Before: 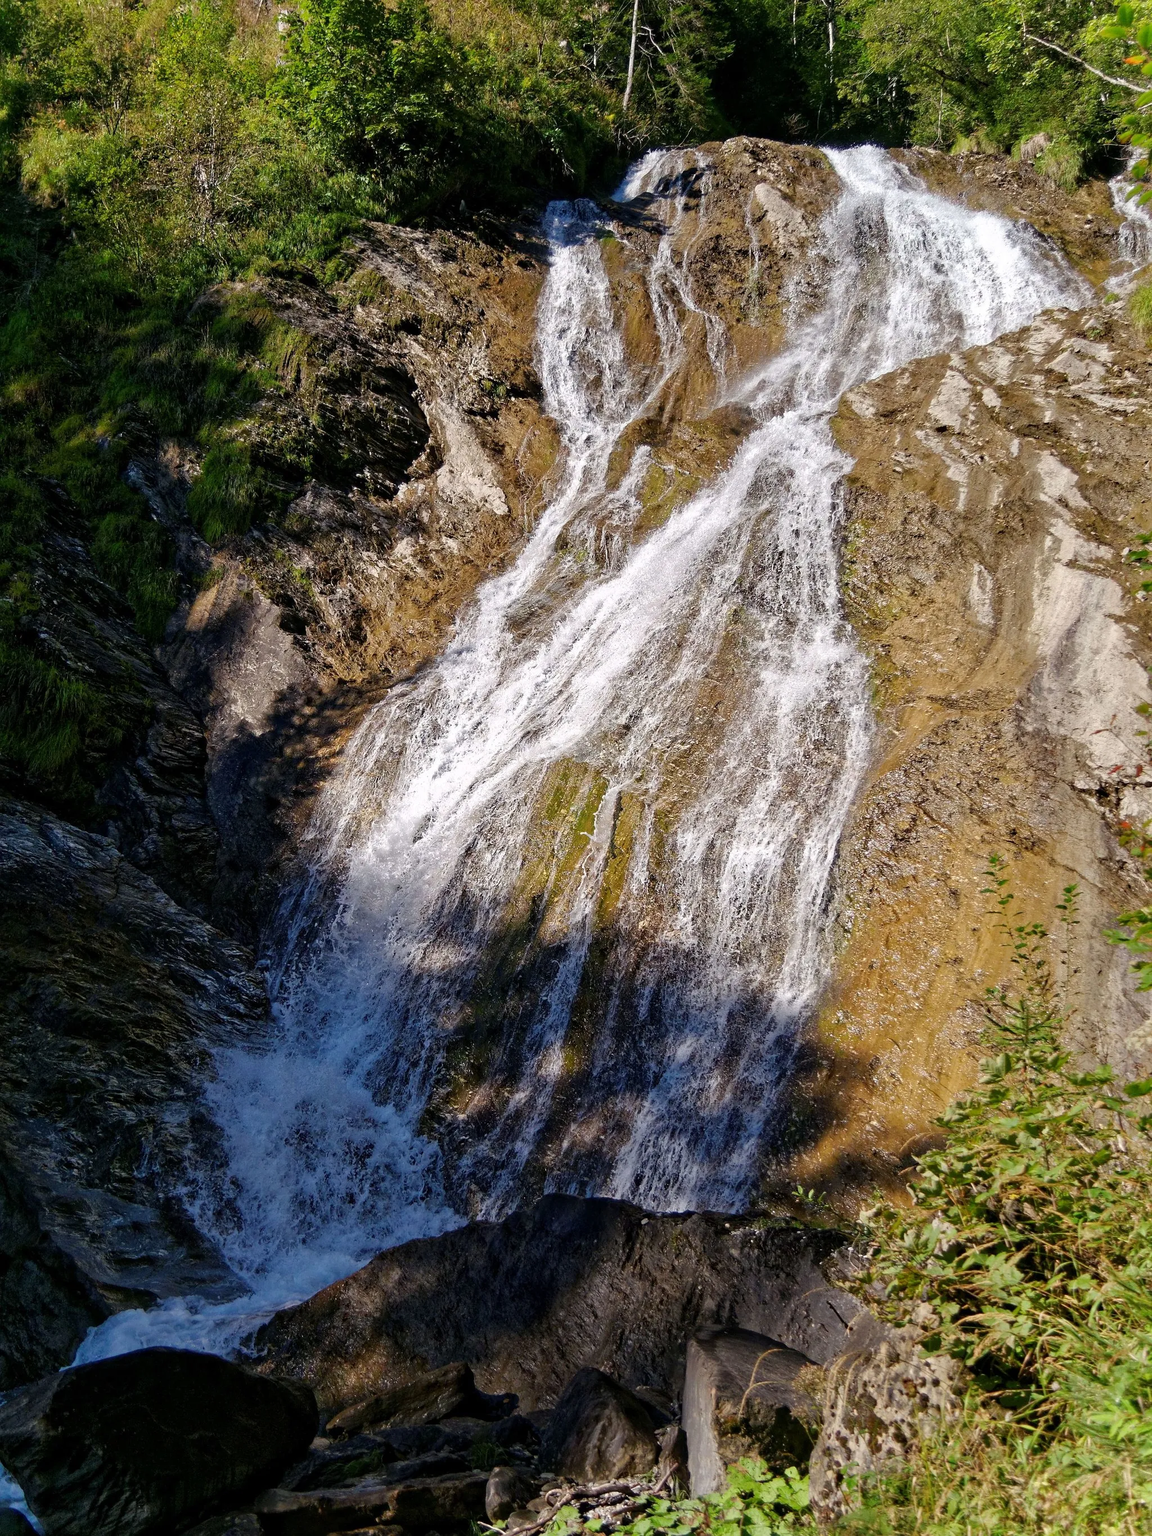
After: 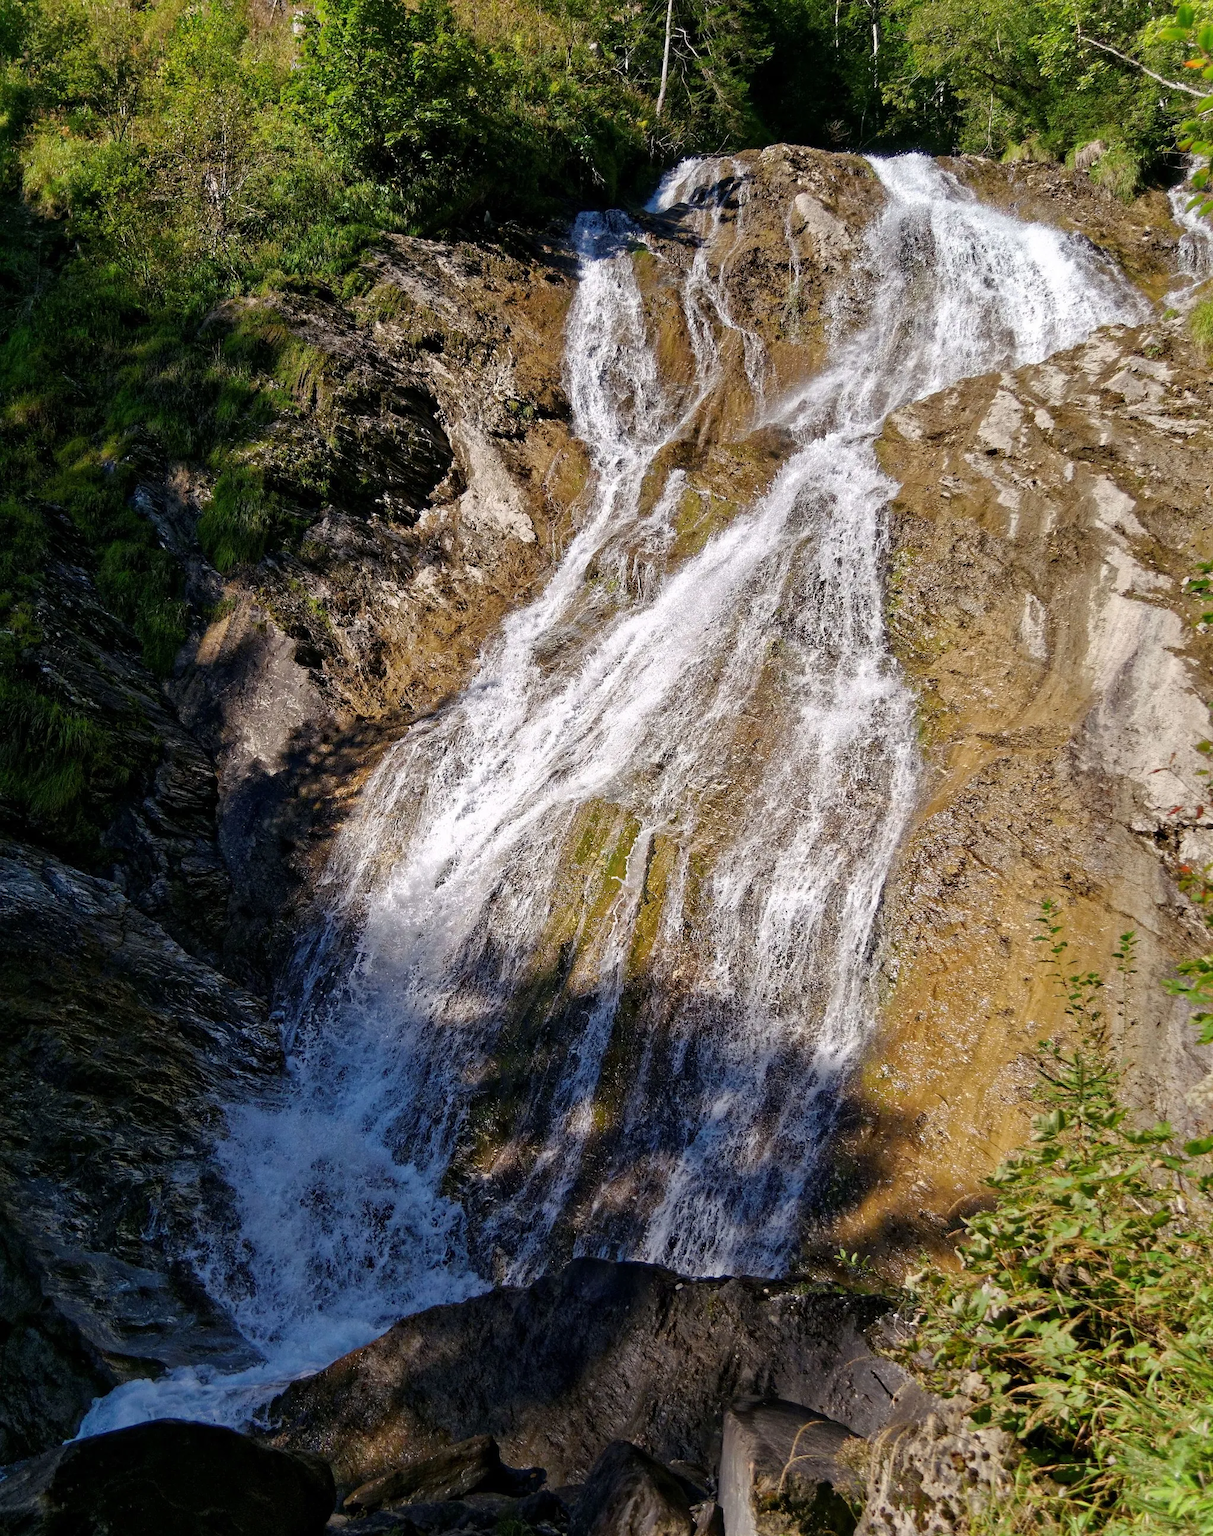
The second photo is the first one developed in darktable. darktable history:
crop and rotate: top 0.013%, bottom 5.032%
